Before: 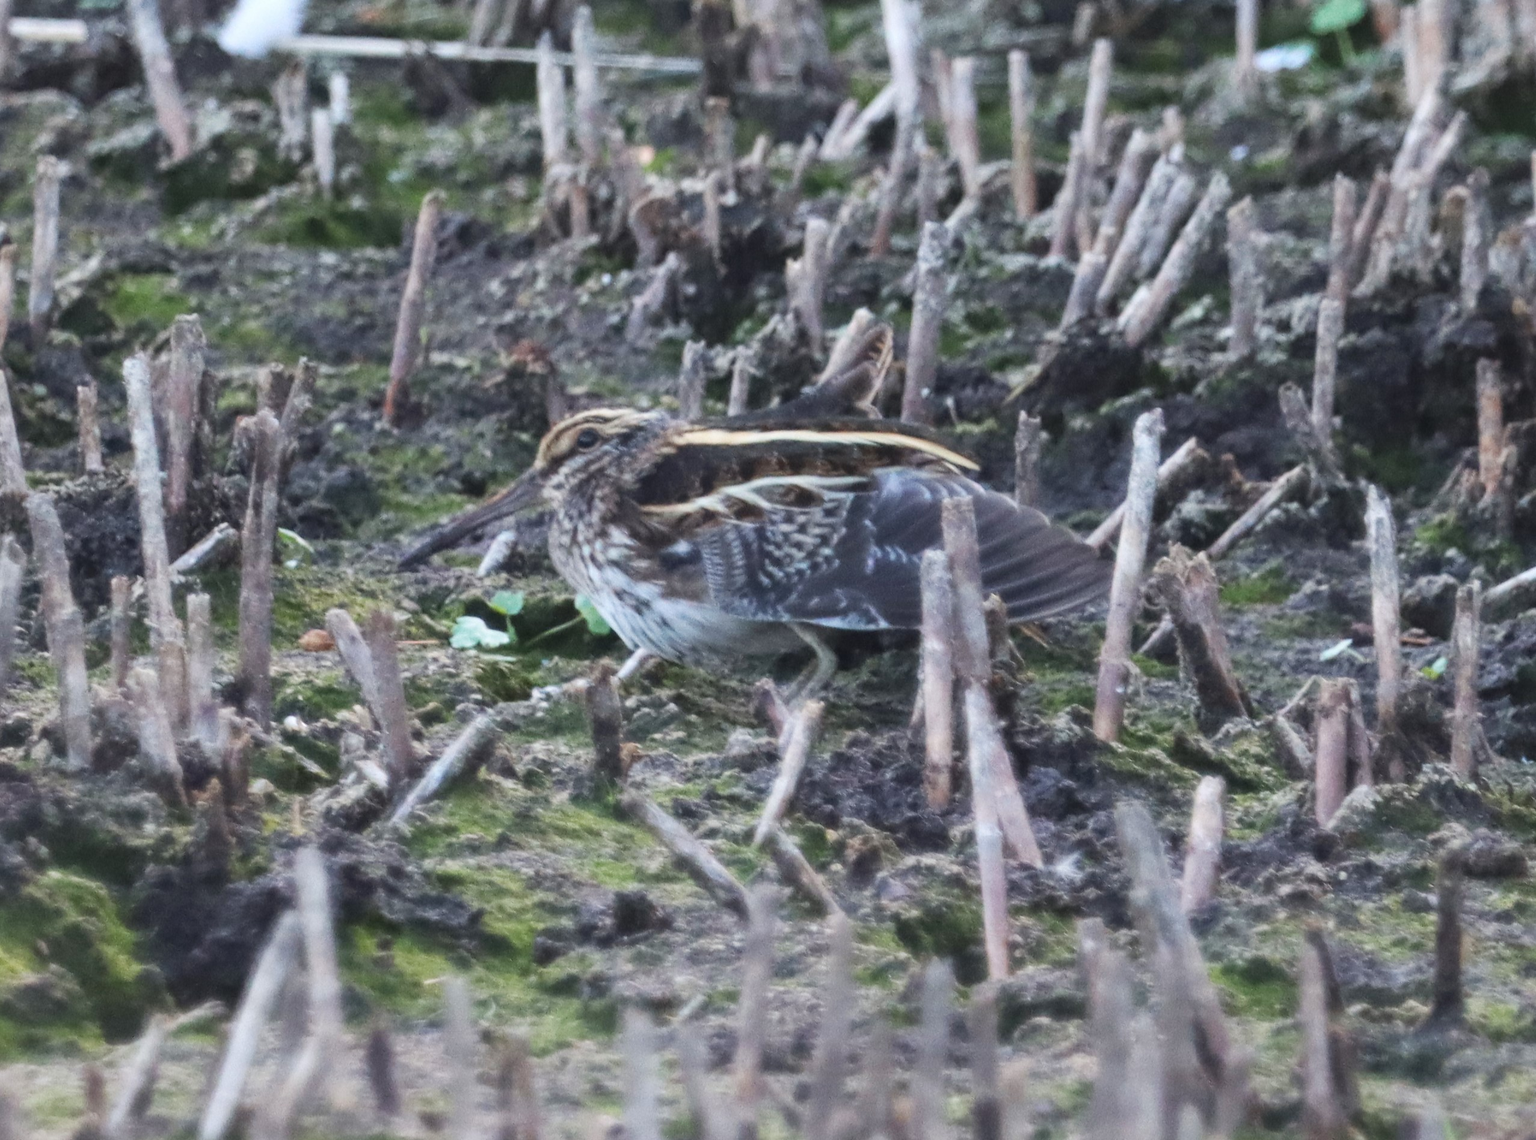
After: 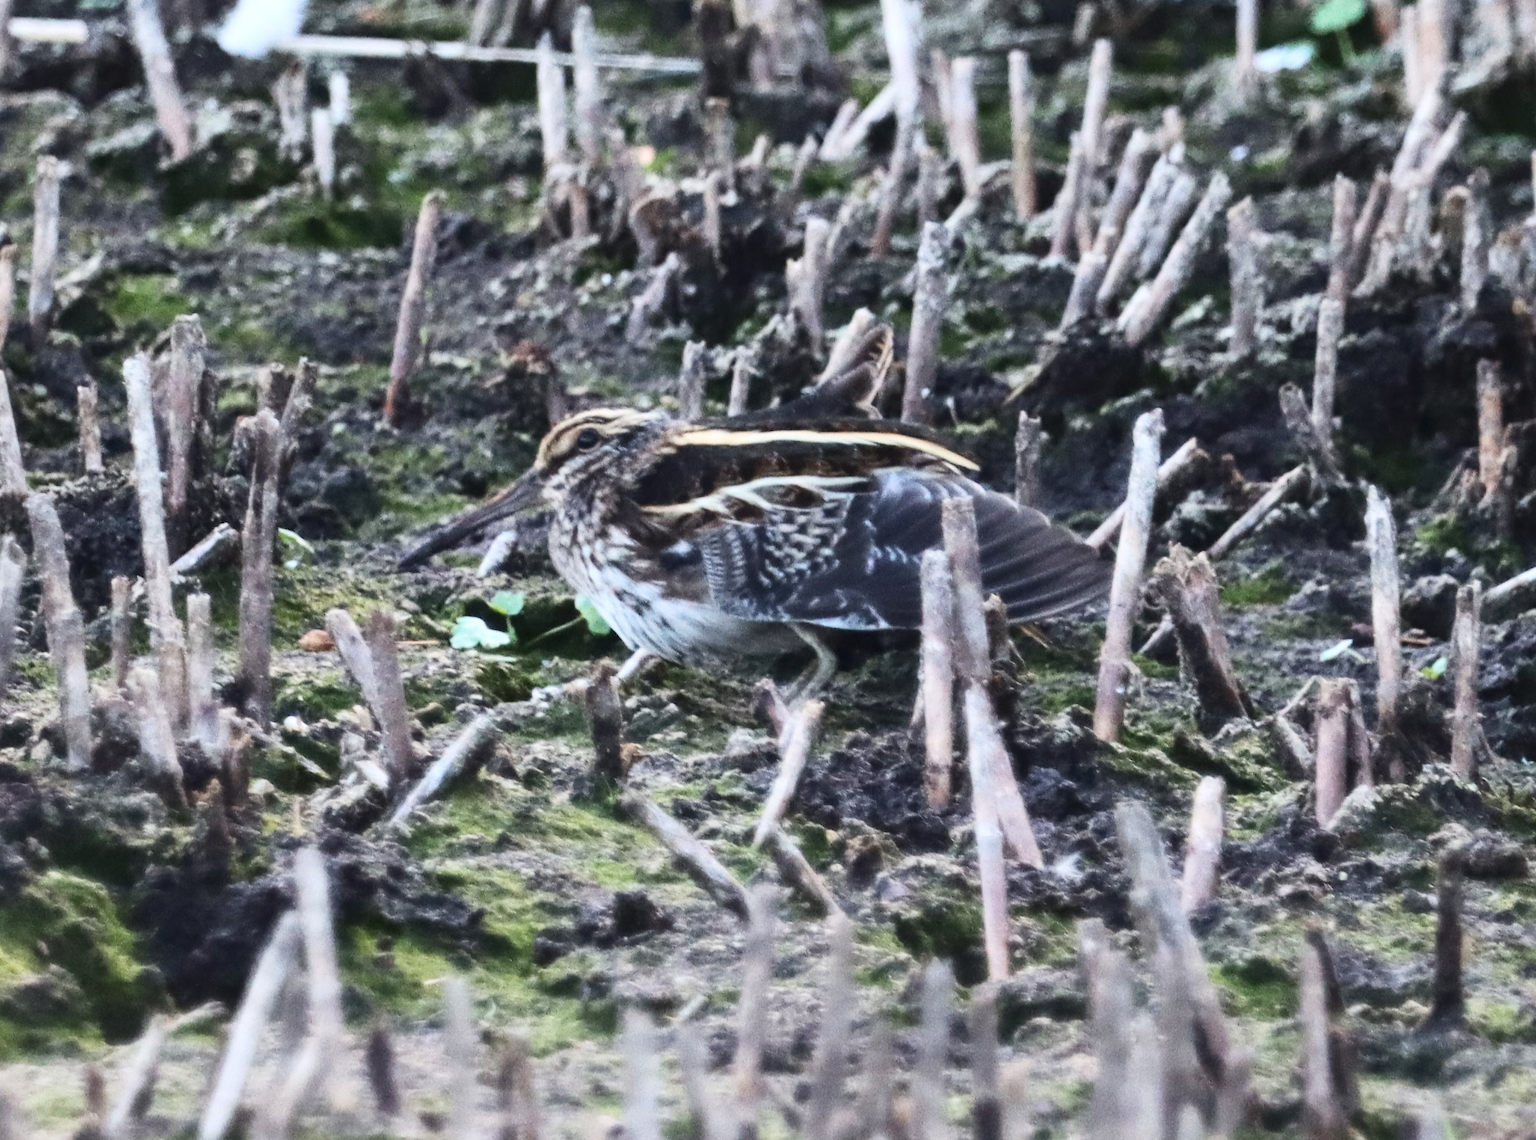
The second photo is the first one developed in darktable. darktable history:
contrast brightness saturation: contrast 0.276
exposure: exposure 0.076 EV, compensate exposure bias true, compensate highlight preservation false
